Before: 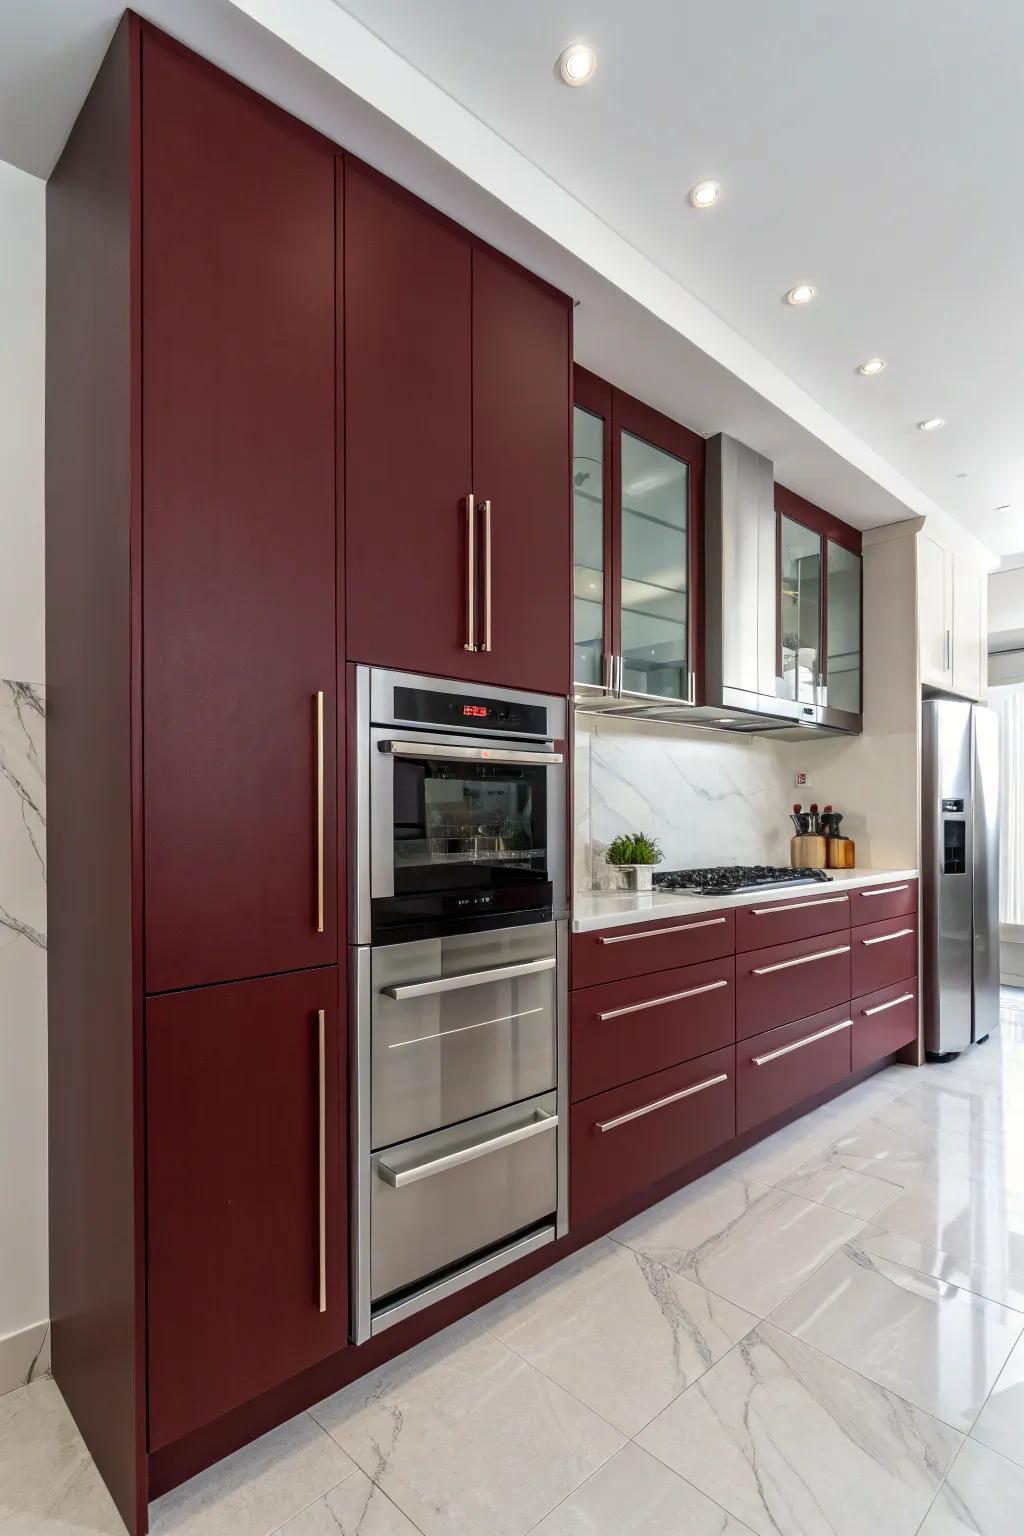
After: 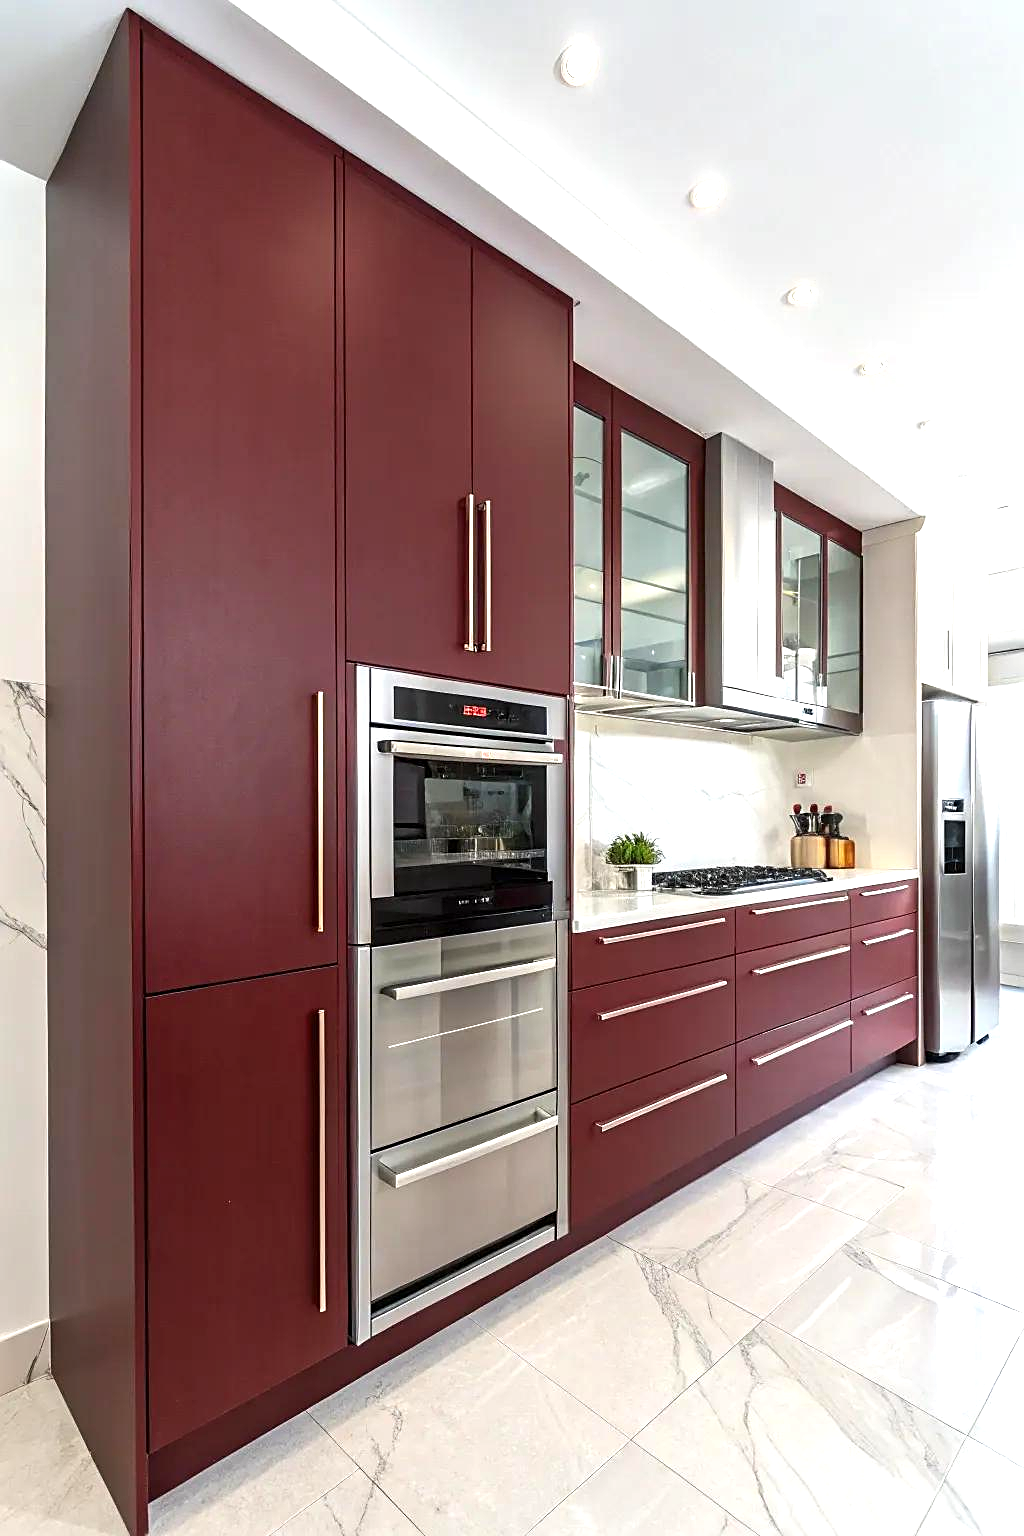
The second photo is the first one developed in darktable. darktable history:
exposure: exposure 0.786 EV, compensate highlight preservation false
sharpen: on, module defaults
